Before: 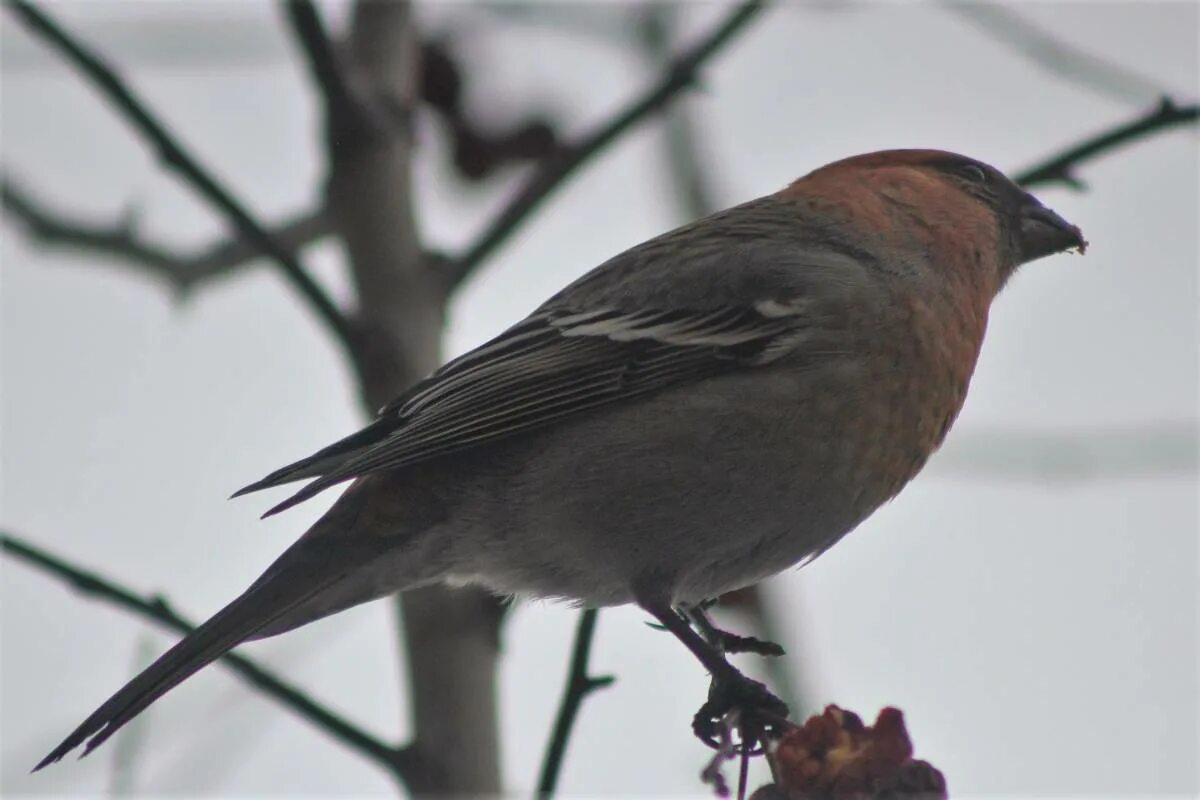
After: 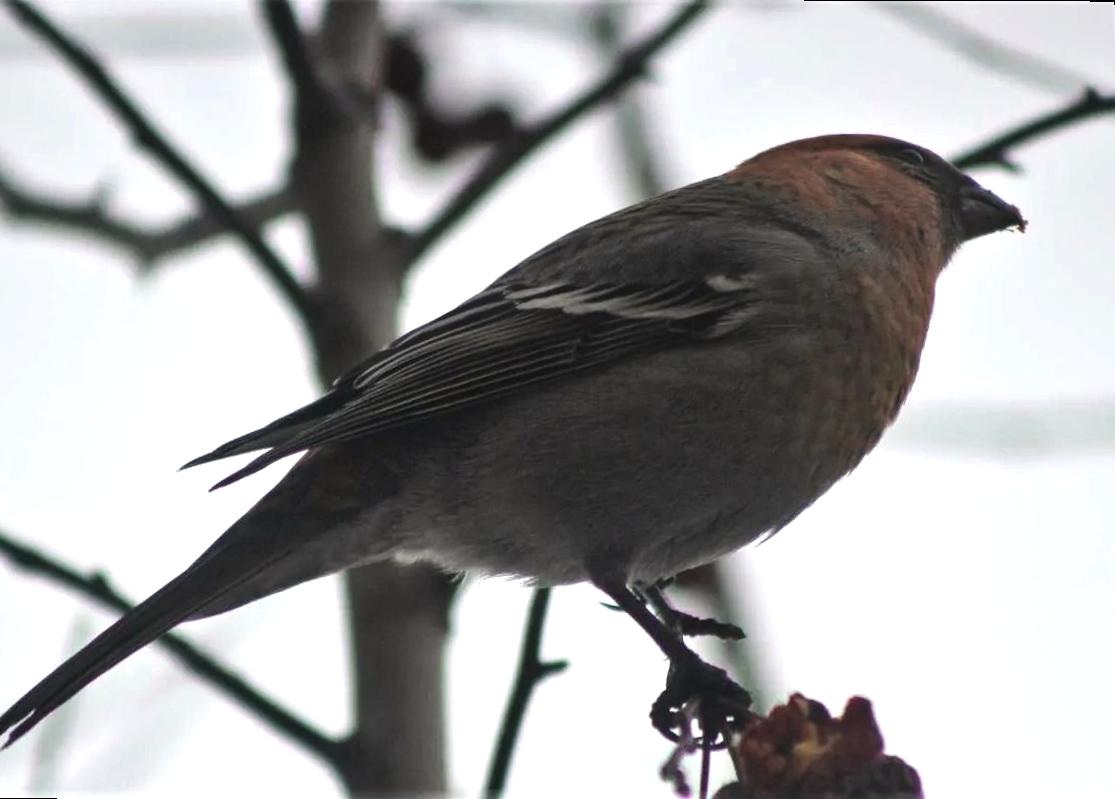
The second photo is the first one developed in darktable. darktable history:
contrast brightness saturation: saturation -0.17
rotate and perspective: rotation 0.215°, lens shift (vertical) -0.139, crop left 0.069, crop right 0.939, crop top 0.002, crop bottom 0.996
color balance rgb: linear chroma grading › global chroma 10%, perceptual saturation grading › global saturation 5%, perceptual brilliance grading › global brilliance 4%, global vibrance 7%, saturation formula JzAzBz (2021)
tone equalizer: -8 EV -0.75 EV, -7 EV -0.7 EV, -6 EV -0.6 EV, -5 EV -0.4 EV, -3 EV 0.4 EV, -2 EV 0.6 EV, -1 EV 0.7 EV, +0 EV 0.75 EV, edges refinement/feathering 500, mask exposure compensation -1.57 EV, preserve details no
